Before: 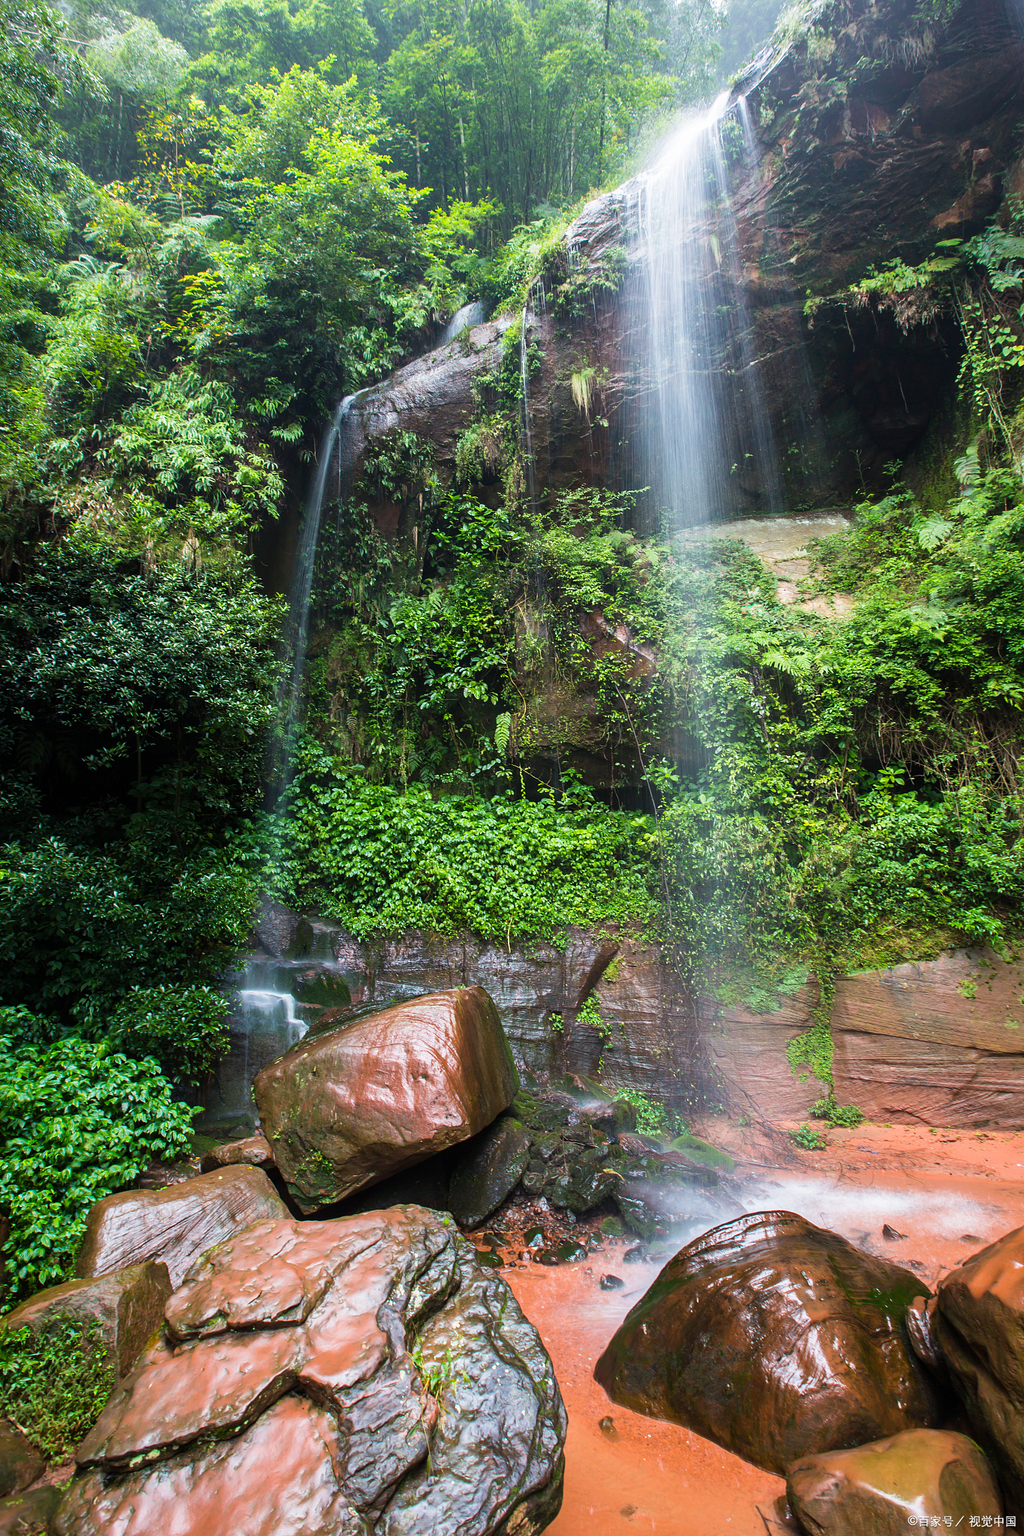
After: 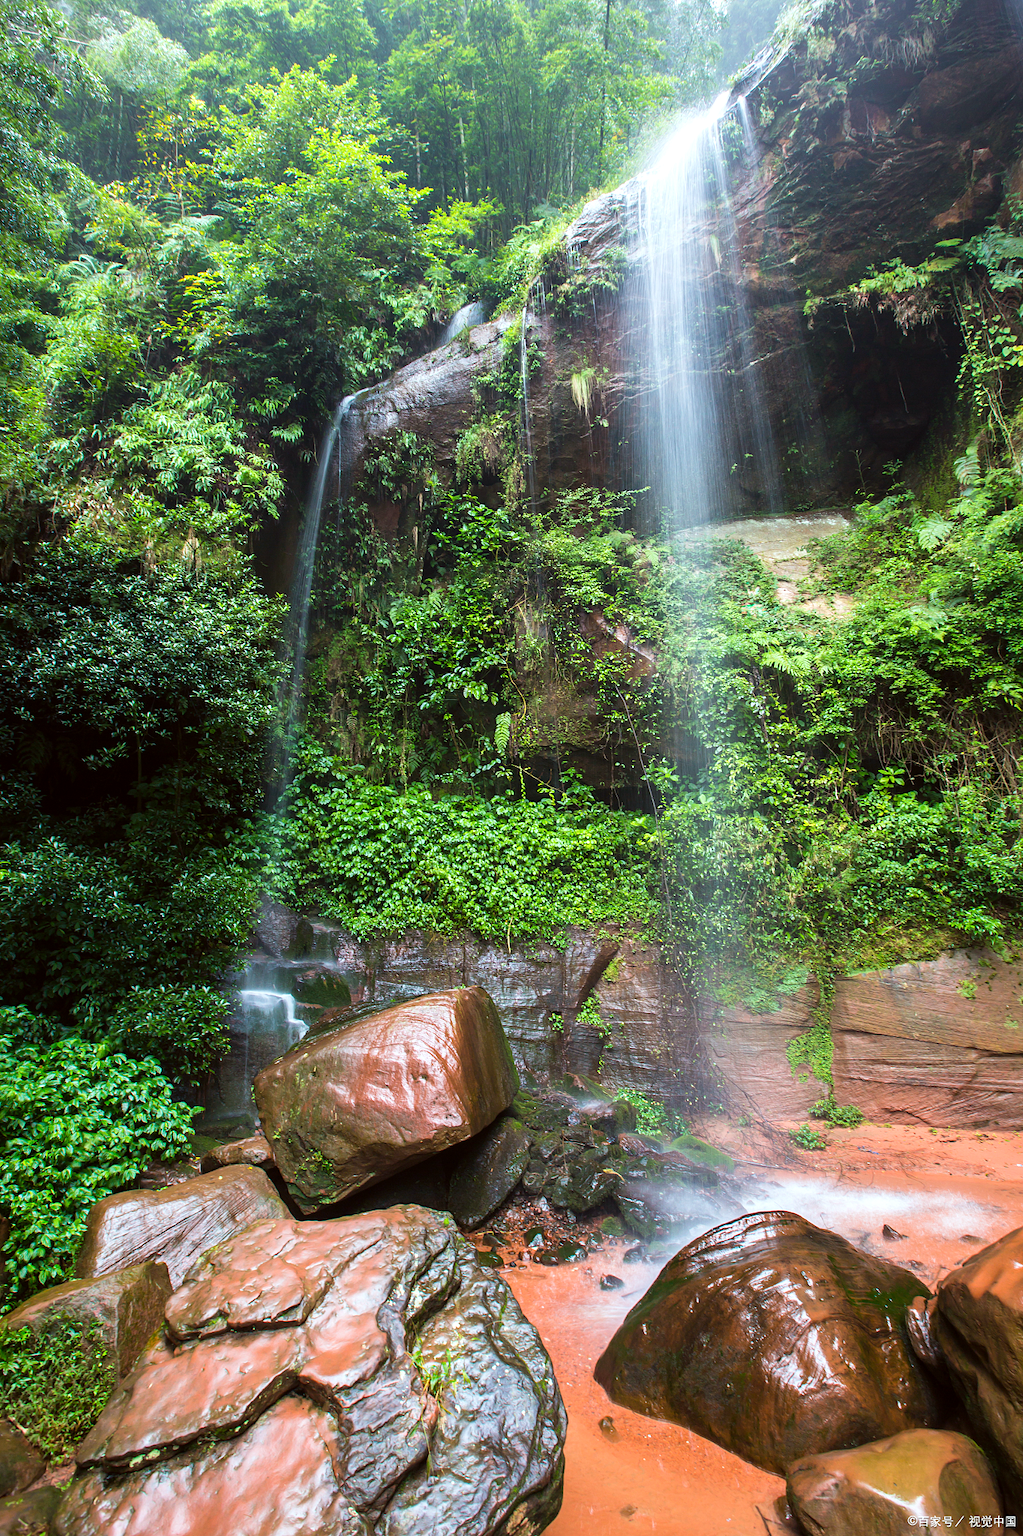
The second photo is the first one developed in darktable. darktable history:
color correction: highlights a* -2.76, highlights b* -2.19, shadows a* 2.37, shadows b* 2.76
exposure: exposure 0.203 EV, compensate highlight preservation false
